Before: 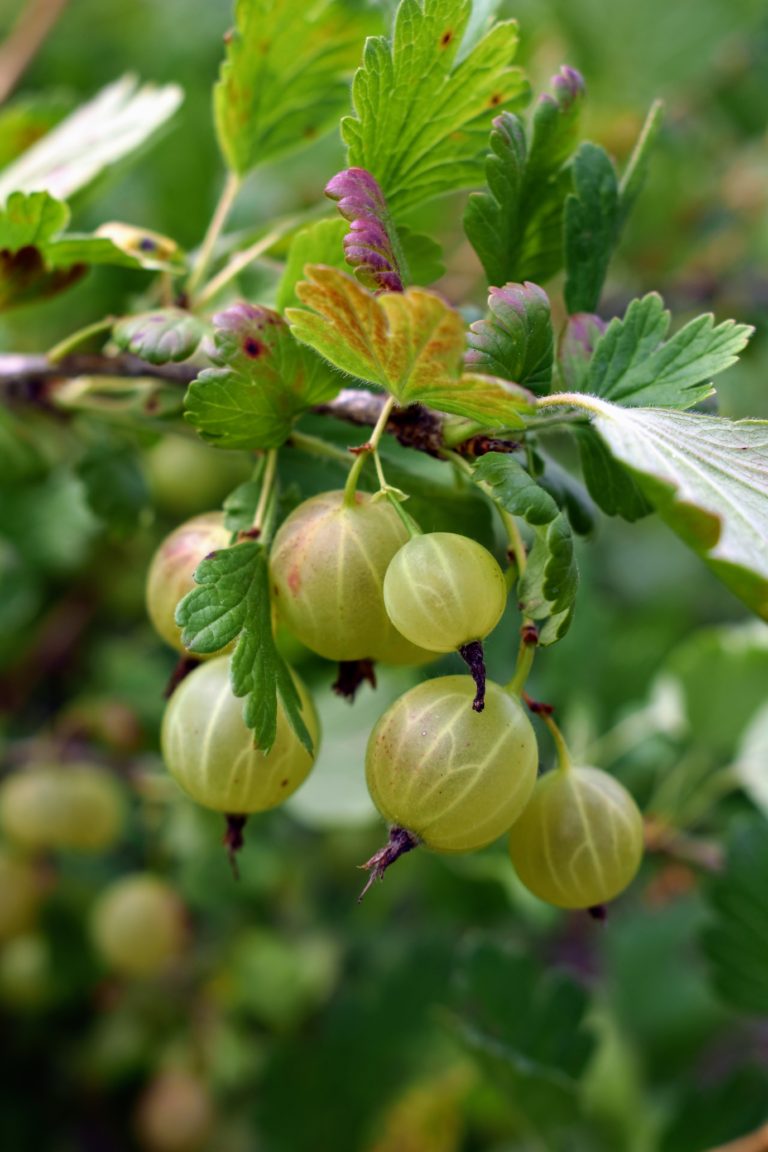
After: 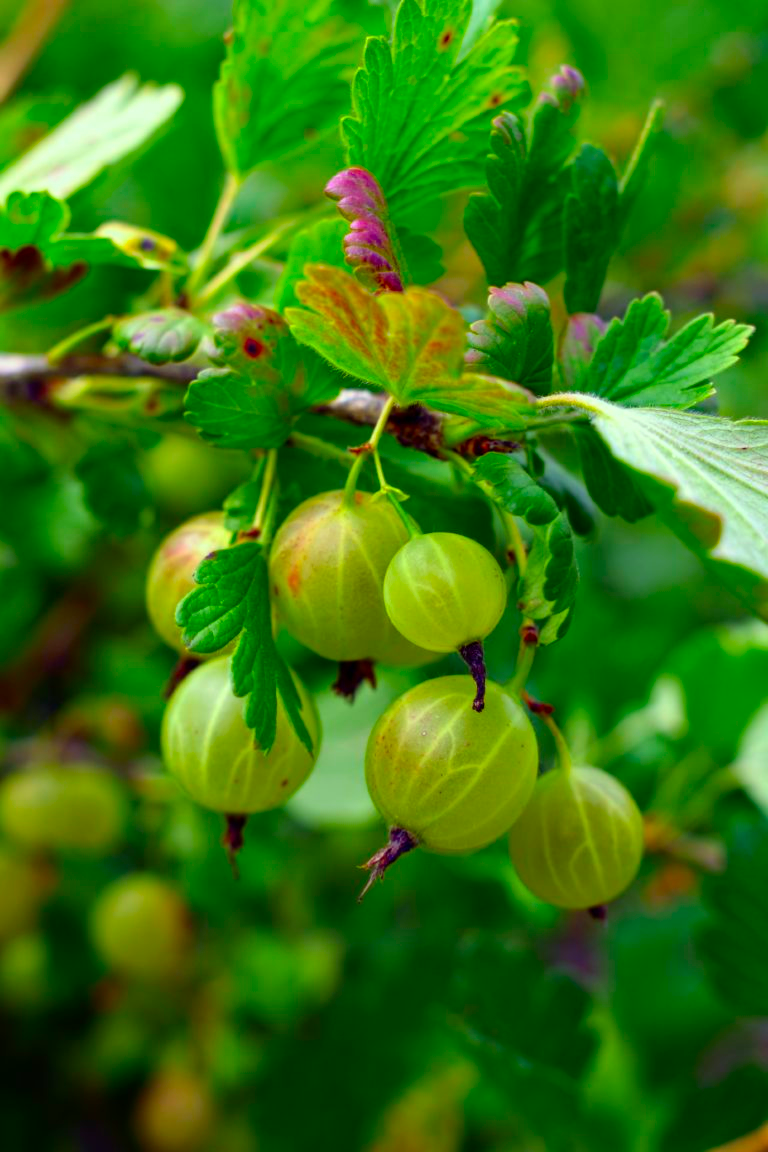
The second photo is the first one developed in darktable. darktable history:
color correction: highlights a* -10.77, highlights b* 9.8, saturation 1.72
exposure: exposure 0.02 EV, compensate highlight preservation false
